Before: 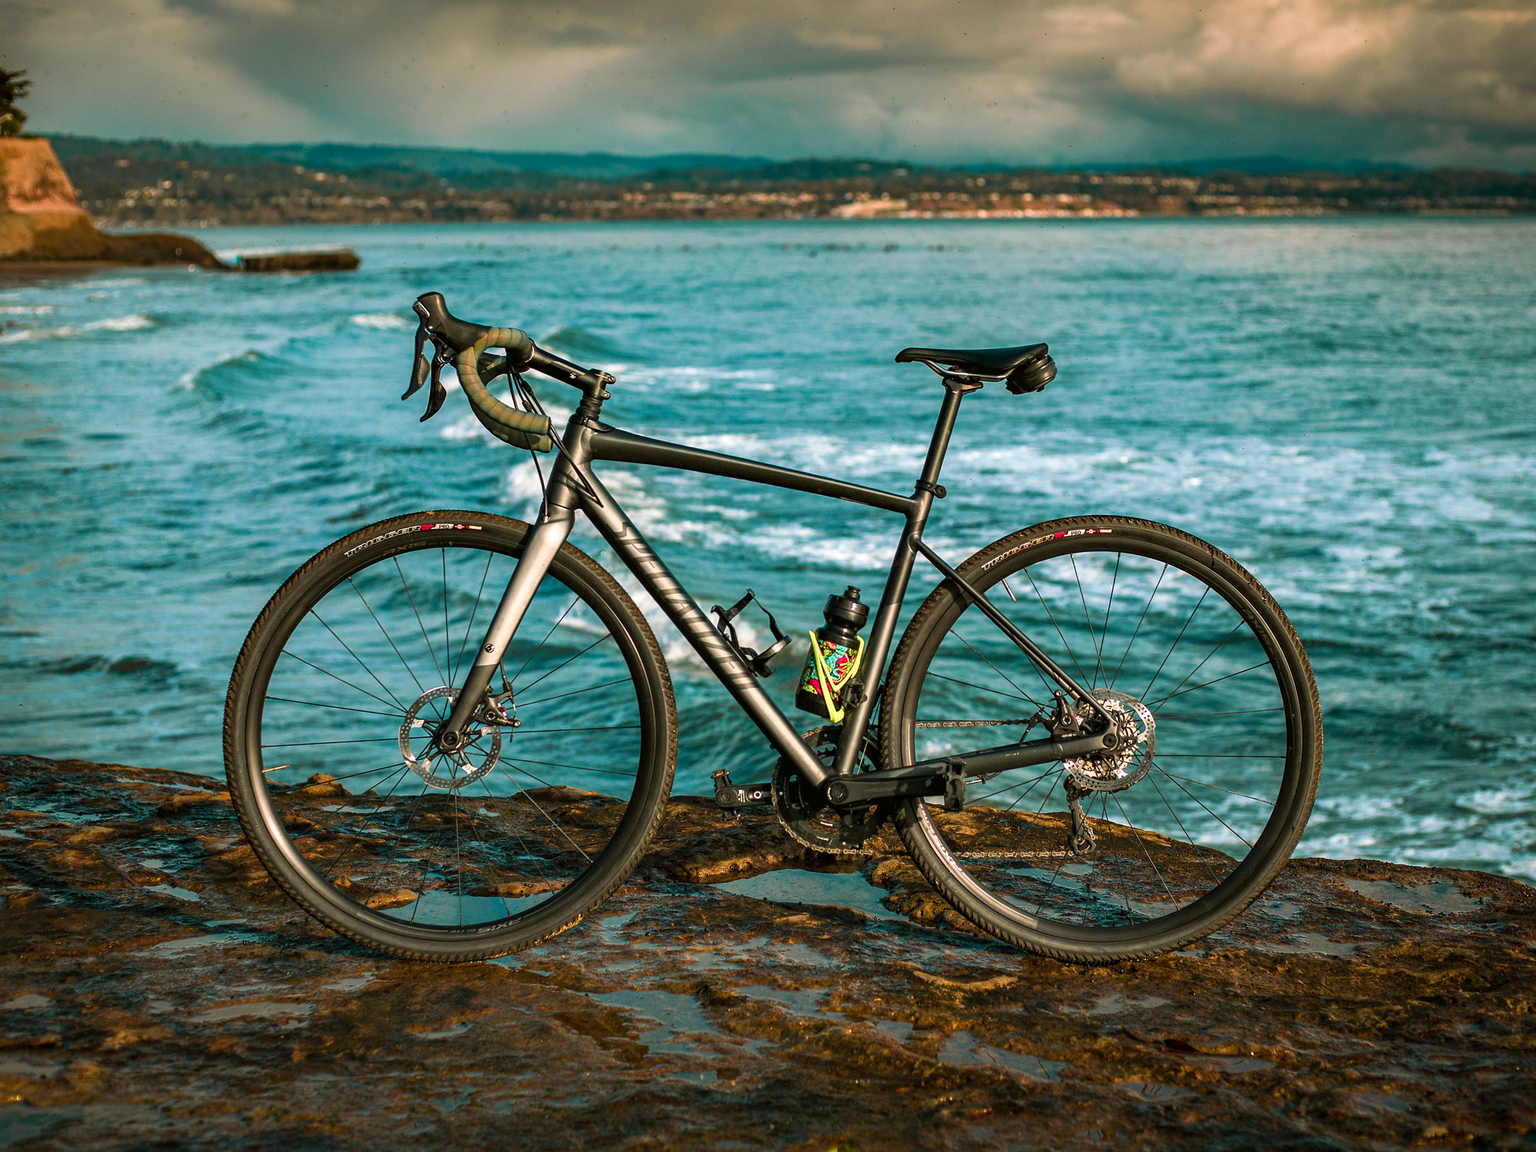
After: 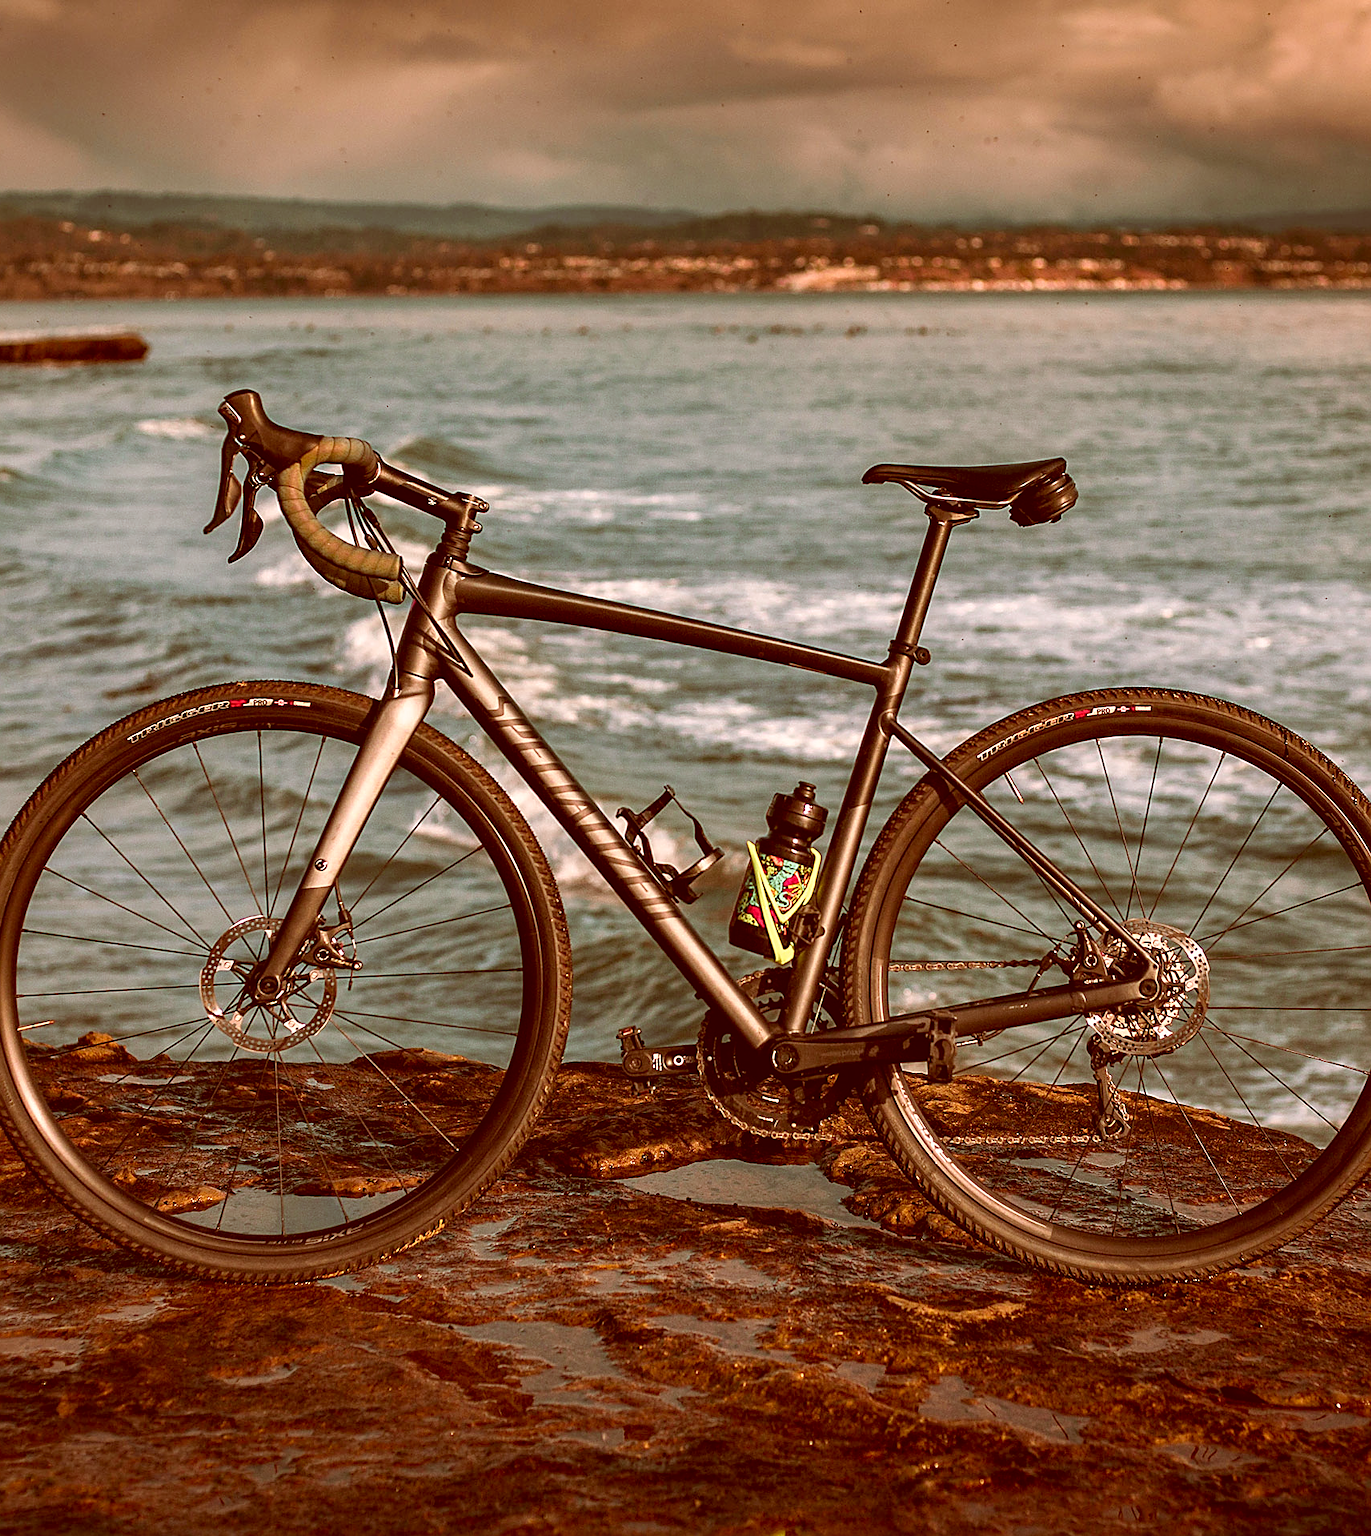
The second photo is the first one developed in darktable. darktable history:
sharpen: on, module defaults
shadows and highlights: shadows 24.86, highlights -24.69
color correction: highlights a* 9.29, highlights b* 8.94, shadows a* 39.58, shadows b* 39.52, saturation 0.778
crop and rotate: left 16.23%, right 16.847%
